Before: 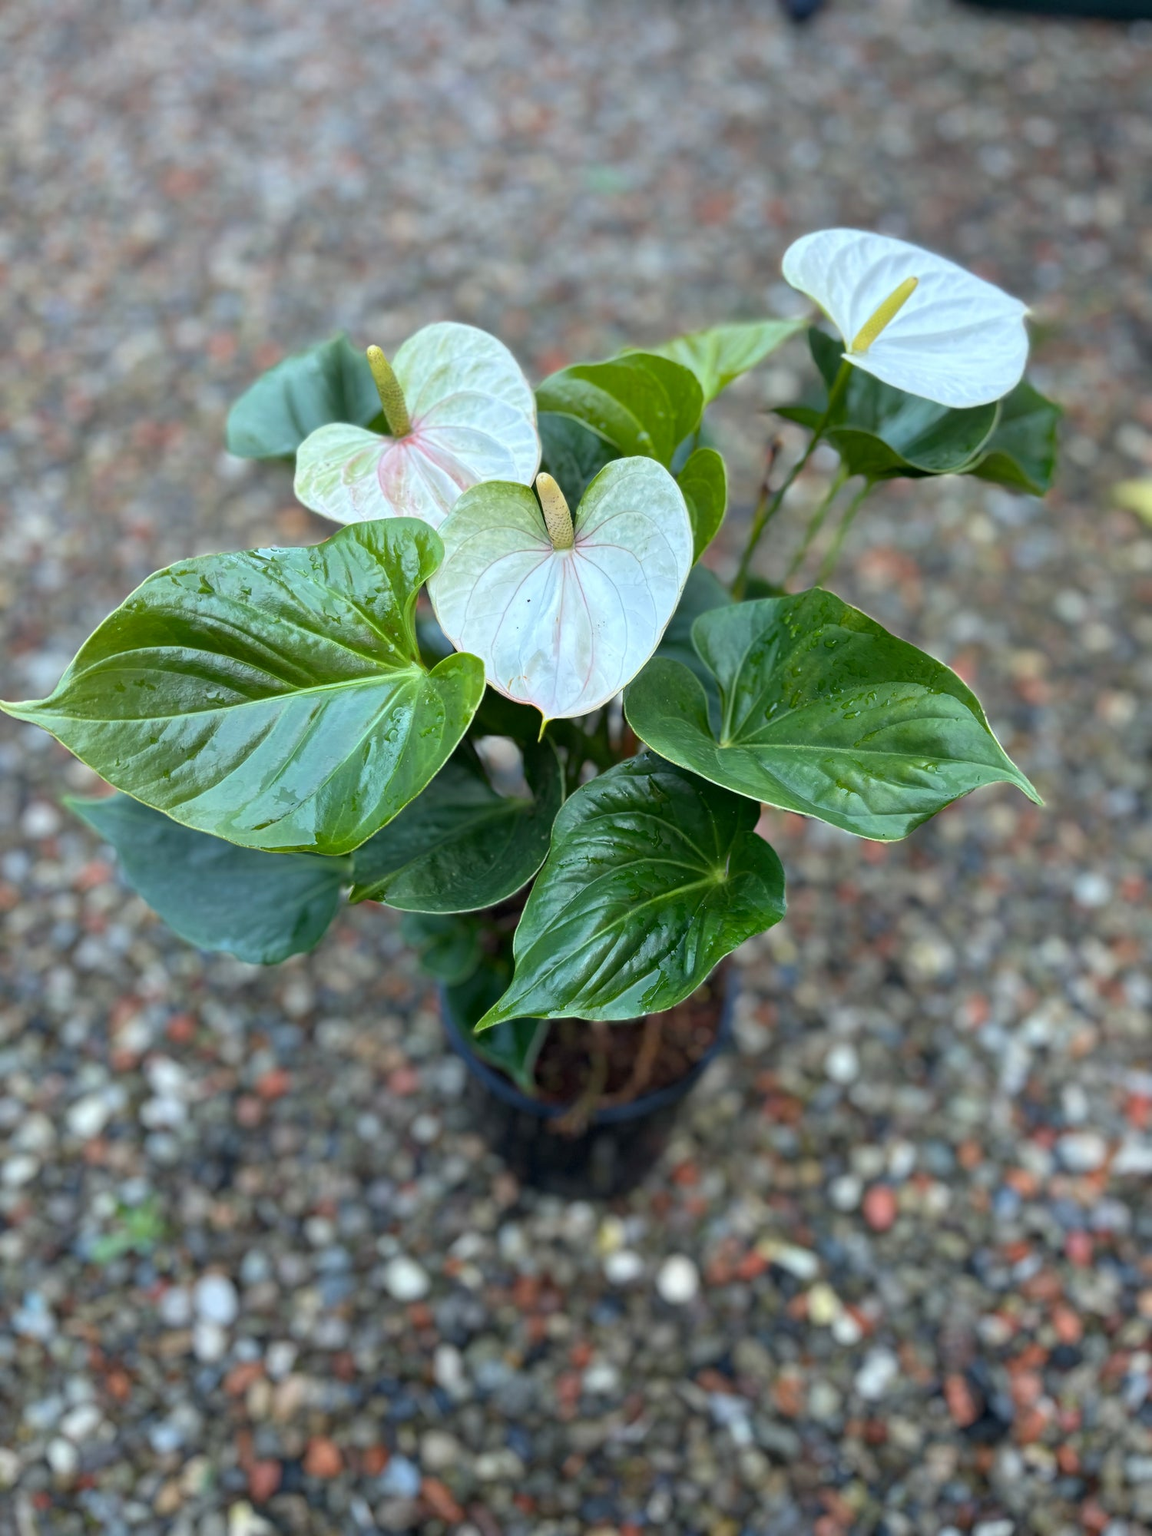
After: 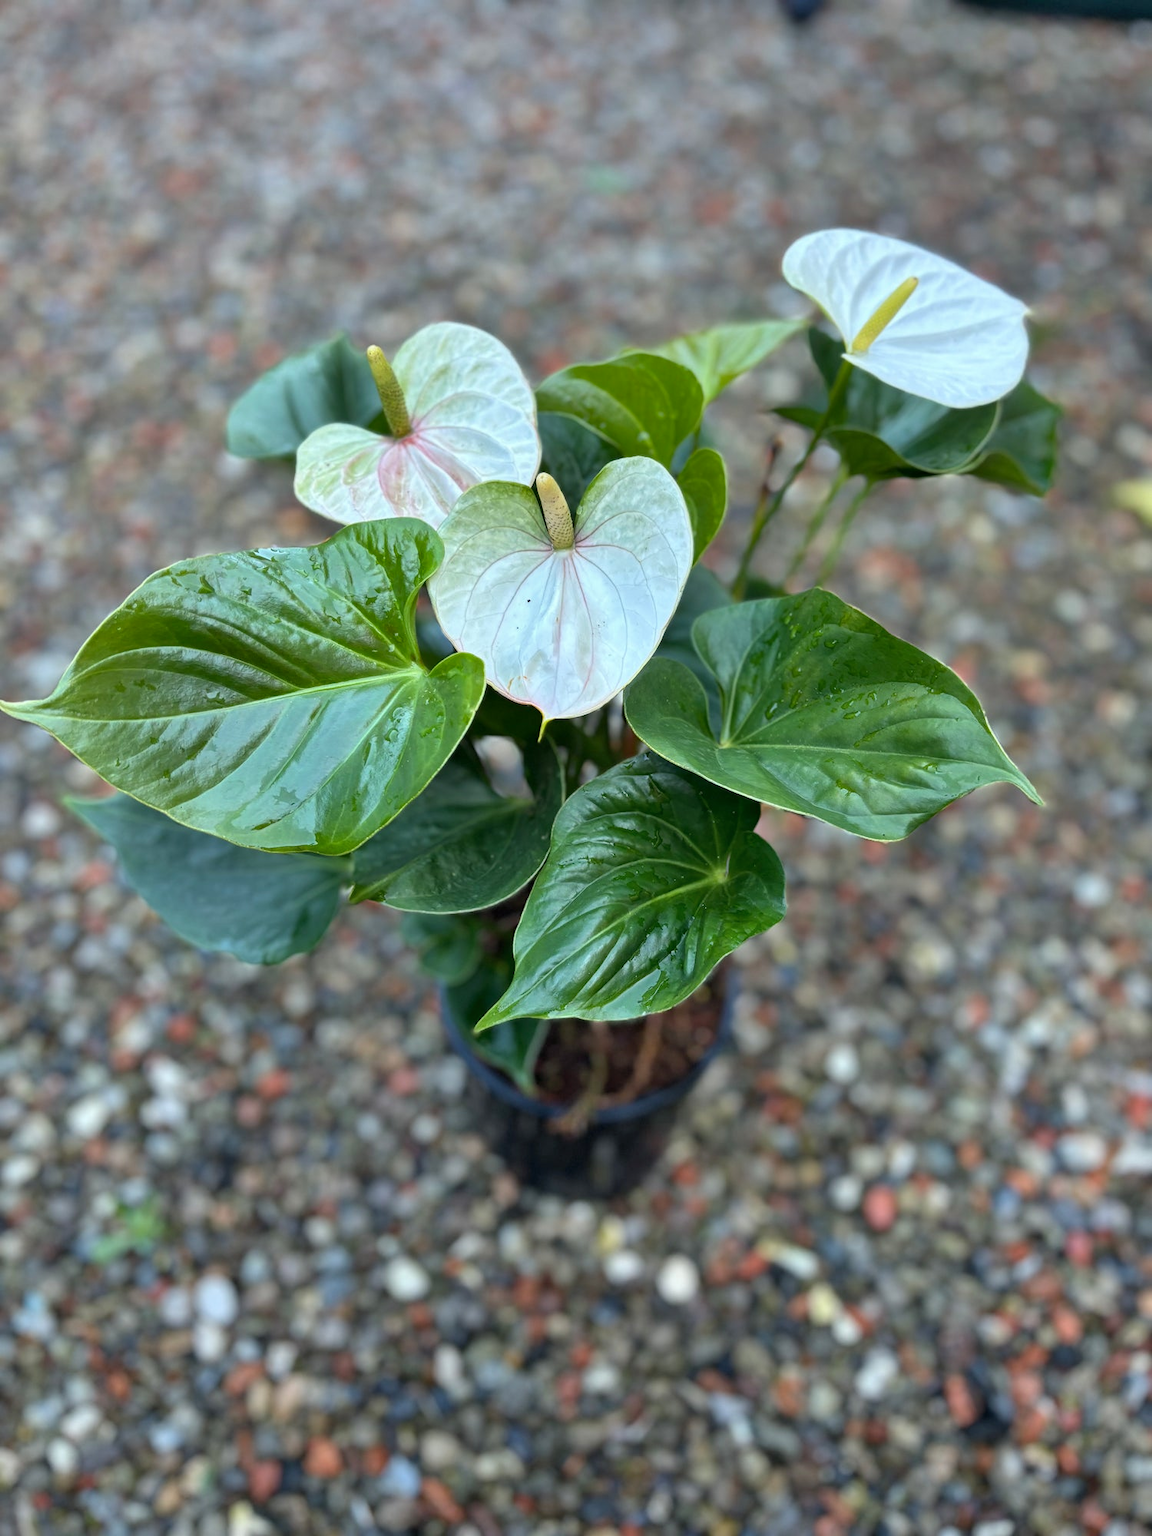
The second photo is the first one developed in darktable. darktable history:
shadows and highlights: shadows 59.19, soften with gaussian
